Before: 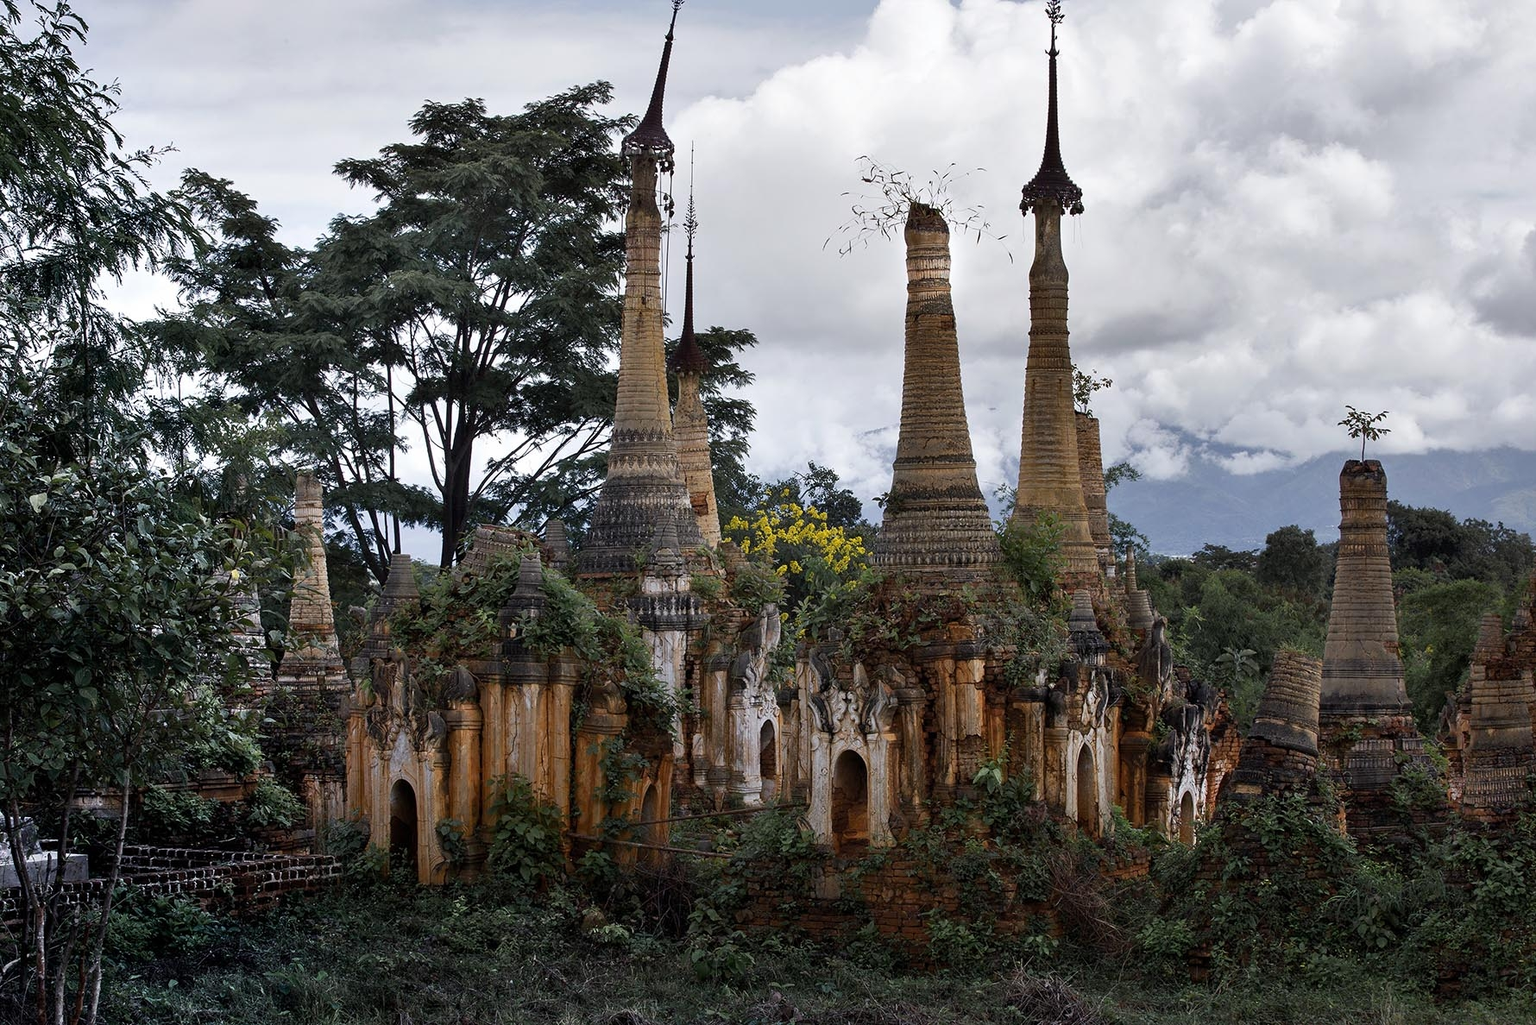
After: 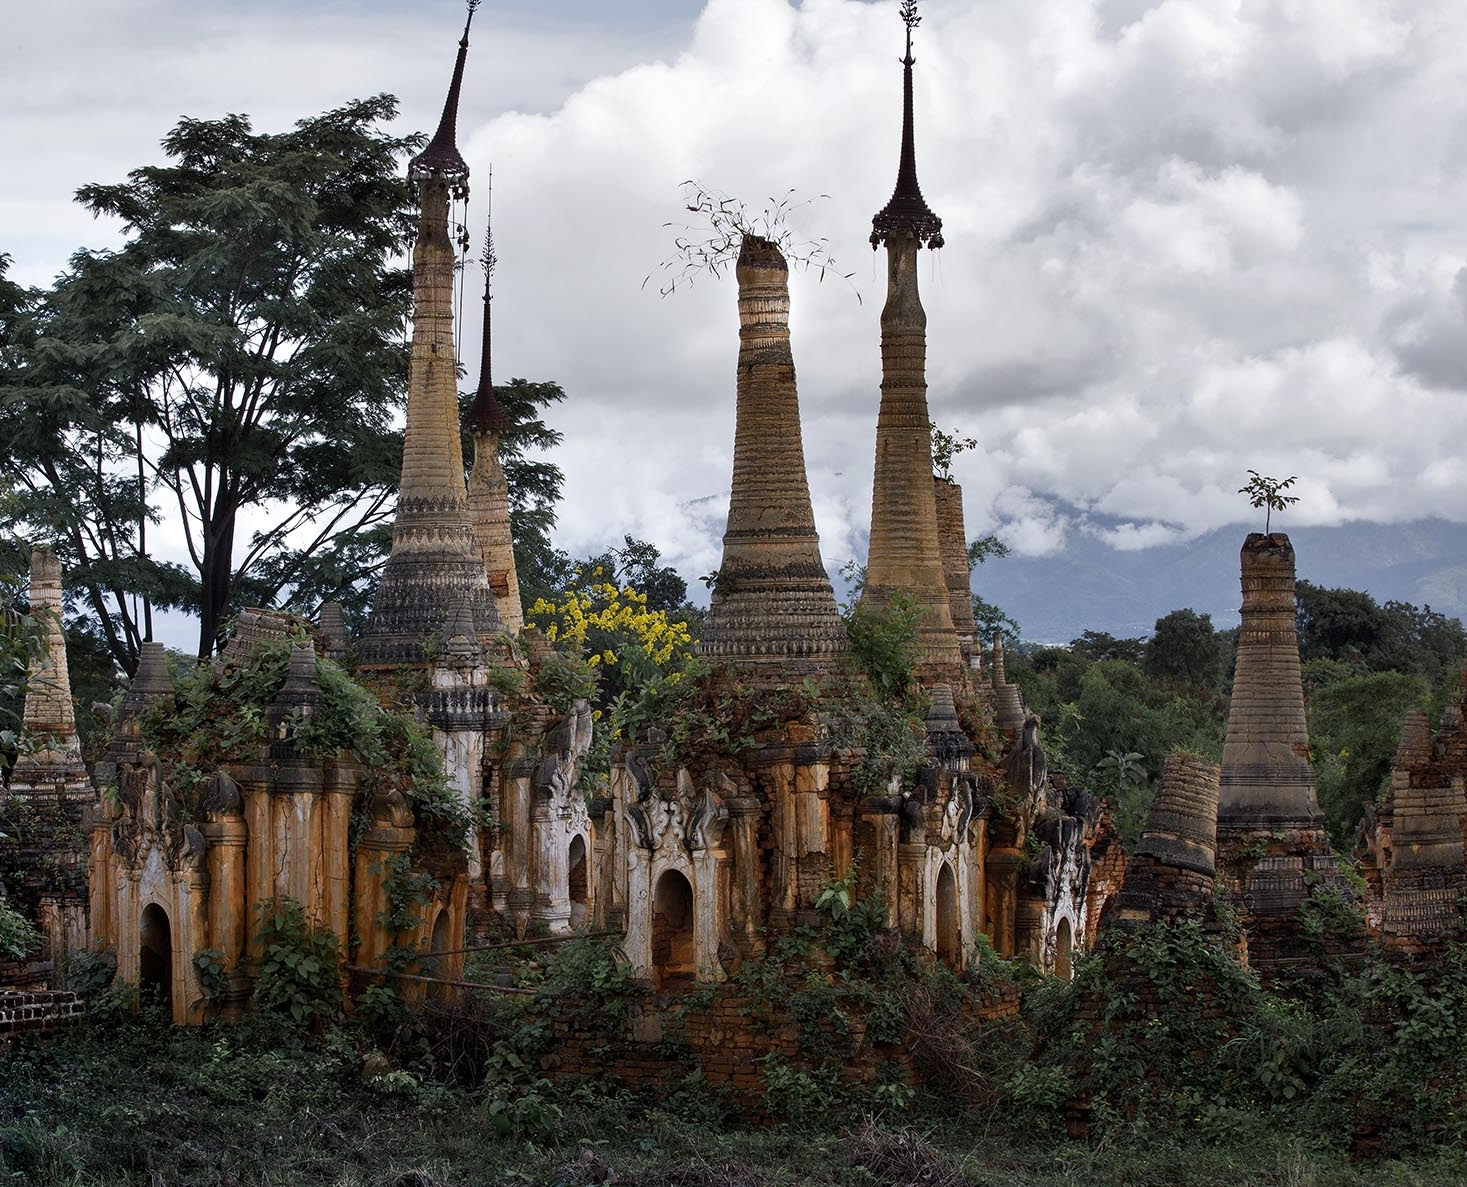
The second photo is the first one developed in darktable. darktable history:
tone equalizer: edges refinement/feathering 500, mask exposure compensation -1.57 EV, preserve details no
crop: left 17.533%, bottom 0.028%
